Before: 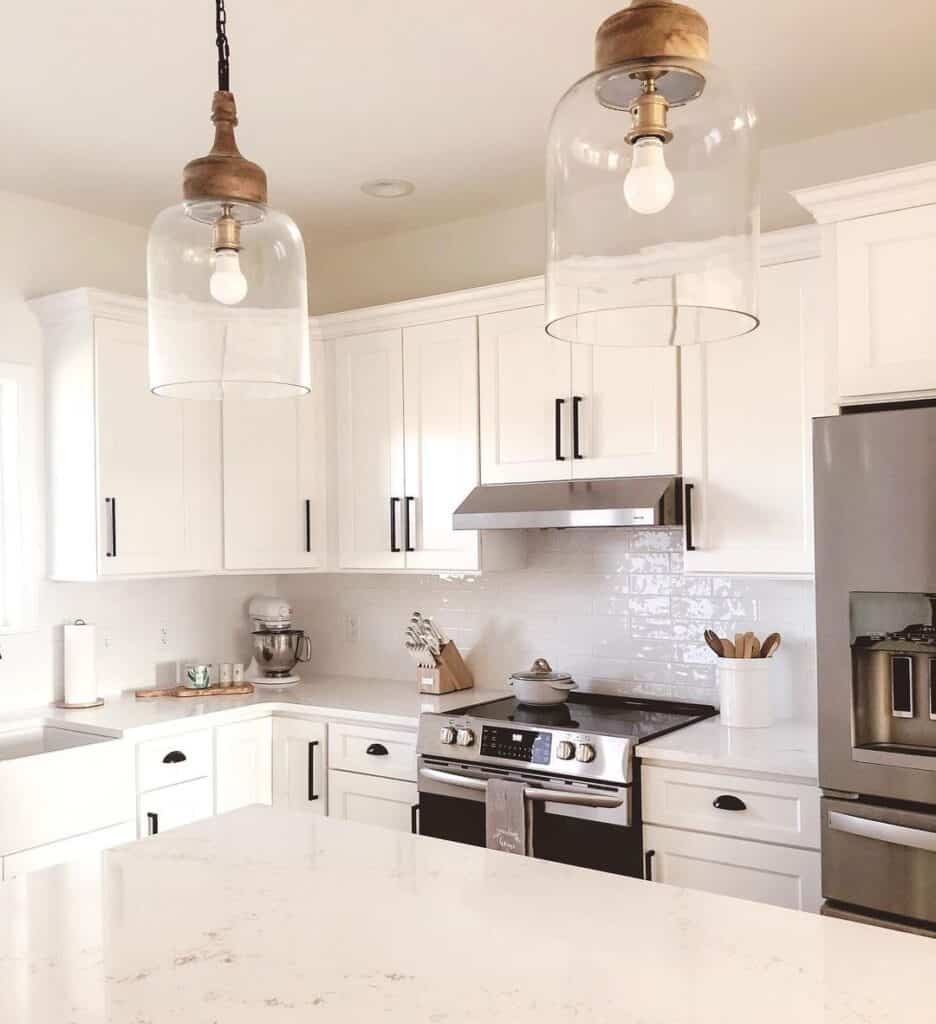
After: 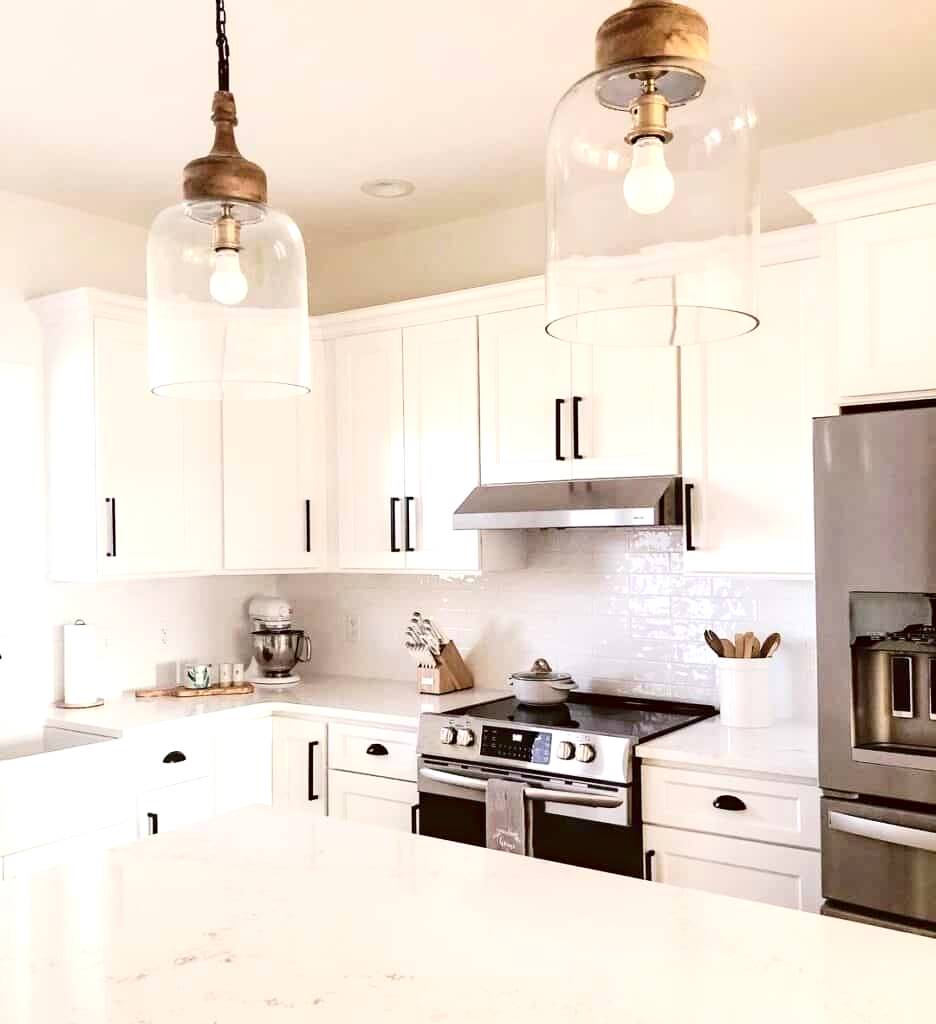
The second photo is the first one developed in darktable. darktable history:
haze removal: compatibility mode true, adaptive false
exposure: black level correction 0.005, exposure 0.286 EV, compensate highlight preservation false
contrast brightness saturation: contrast 0.22
